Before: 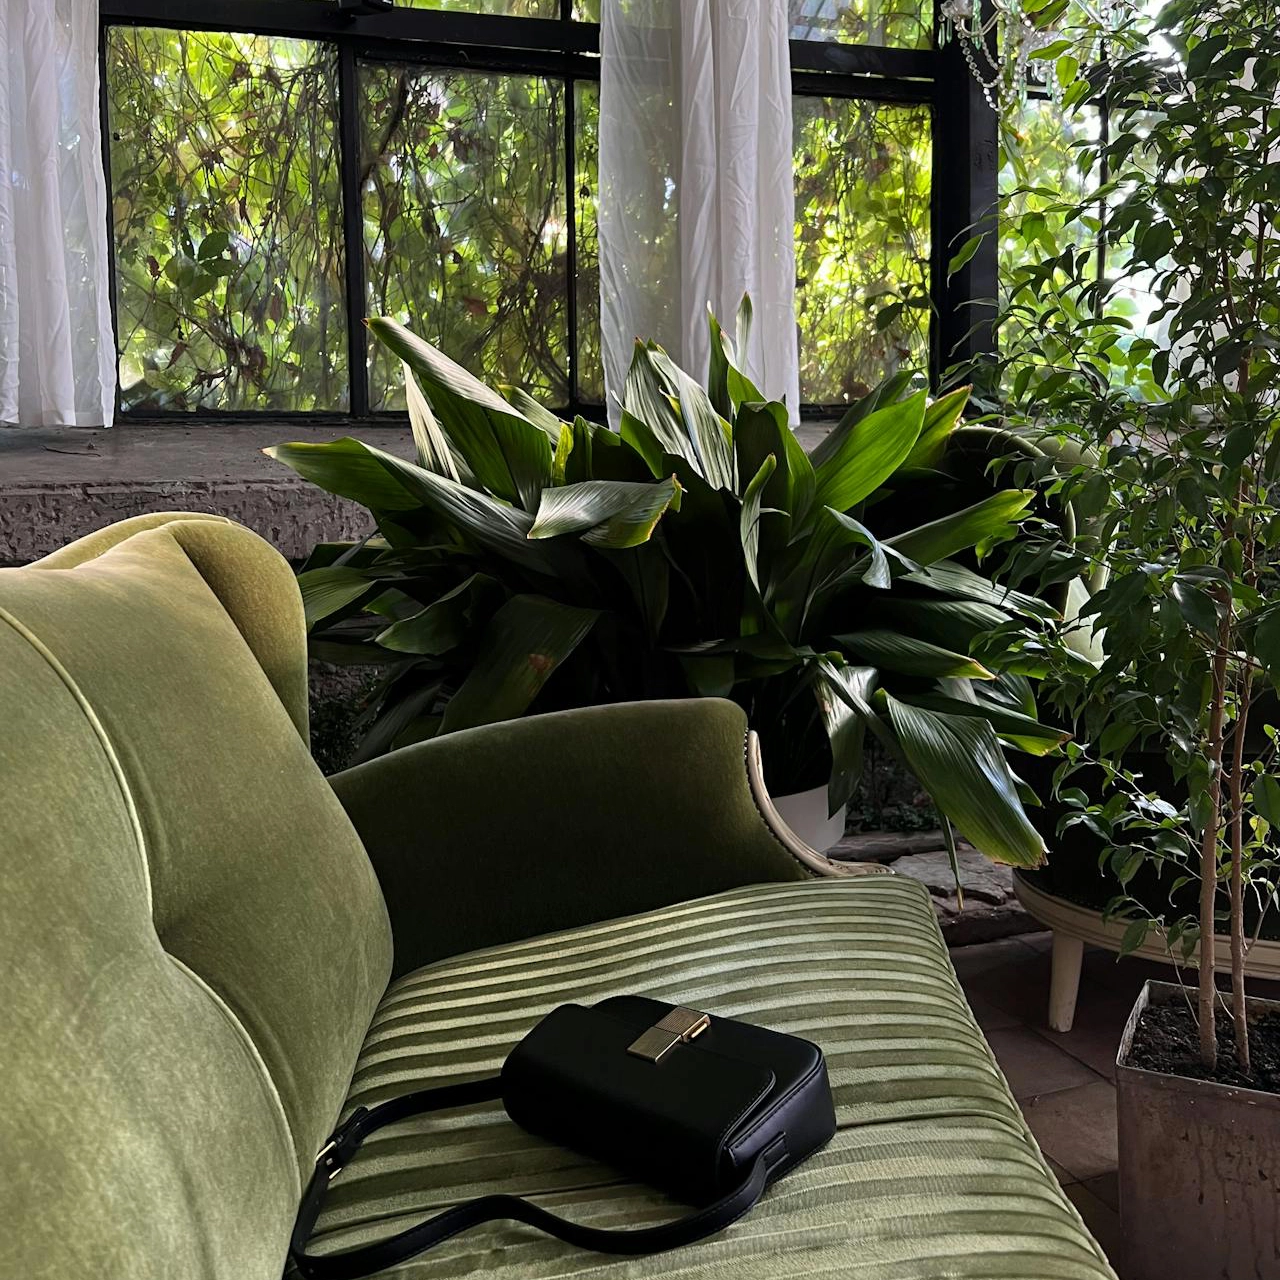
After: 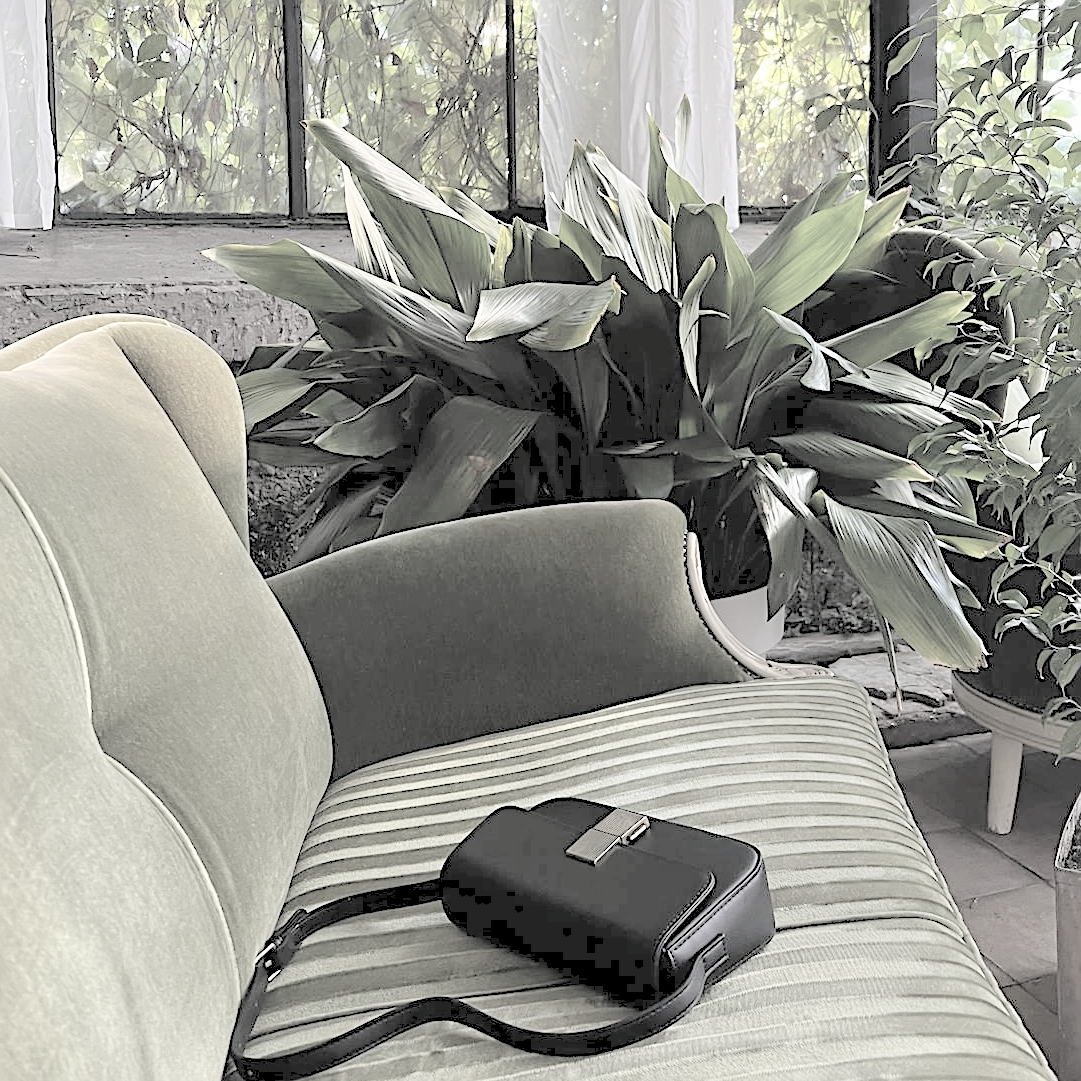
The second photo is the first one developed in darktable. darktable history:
crop and rotate: left 4.842%, top 15.51%, right 10.668%
contrast brightness saturation: brightness 1
sharpen: on, module defaults
color correction: saturation 0.3
